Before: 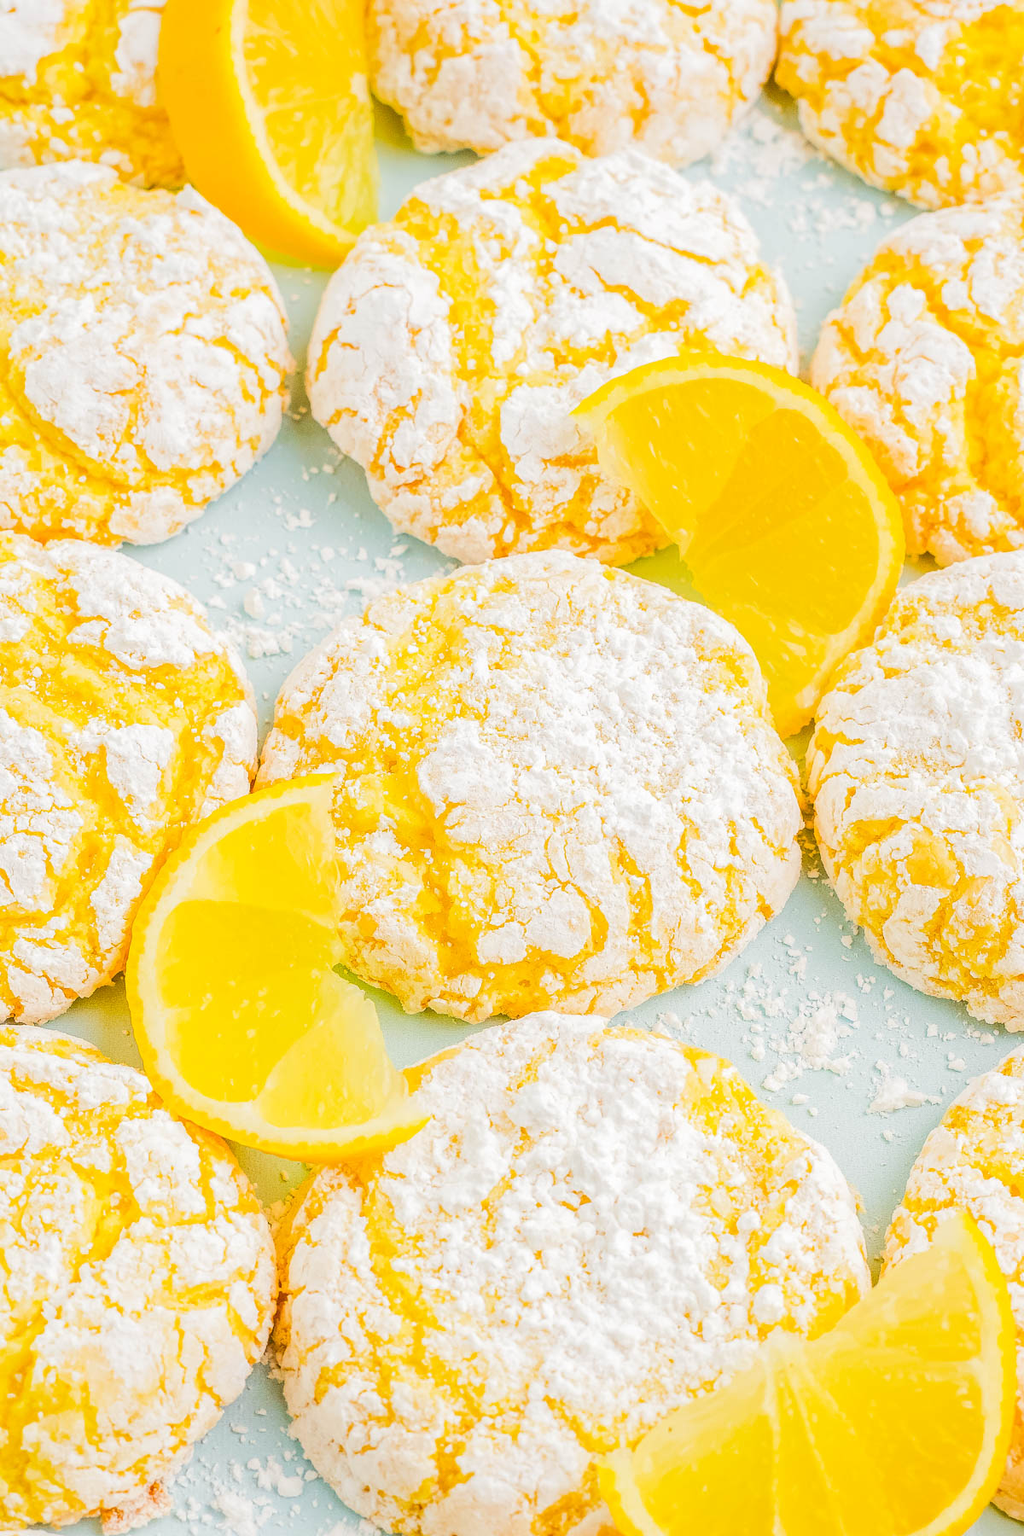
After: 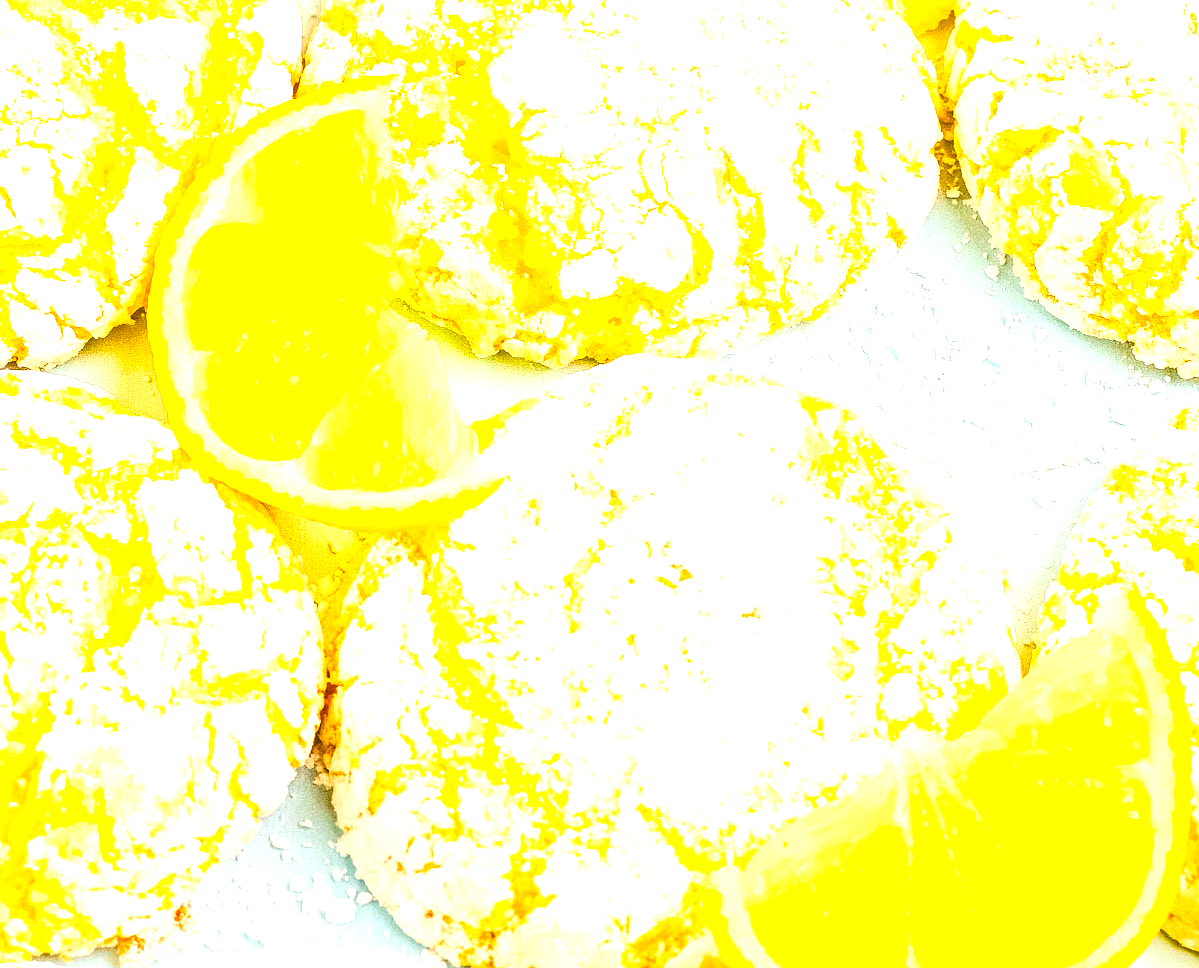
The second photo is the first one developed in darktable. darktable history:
crop and rotate: top 46.176%, right 0.037%
color balance rgb: linear chroma grading › global chroma 15.464%, perceptual saturation grading › global saturation 20%, perceptual saturation grading › highlights -24.896%, perceptual saturation grading › shadows 25.602%, perceptual brilliance grading › highlights 14.236%, perceptual brilliance grading › shadows -18.811%, global vibrance 1.099%, saturation formula JzAzBz (2021)
exposure: exposure 0.576 EV, compensate exposure bias true, compensate highlight preservation false
local contrast: highlights 102%, shadows 99%, detail 119%, midtone range 0.2
